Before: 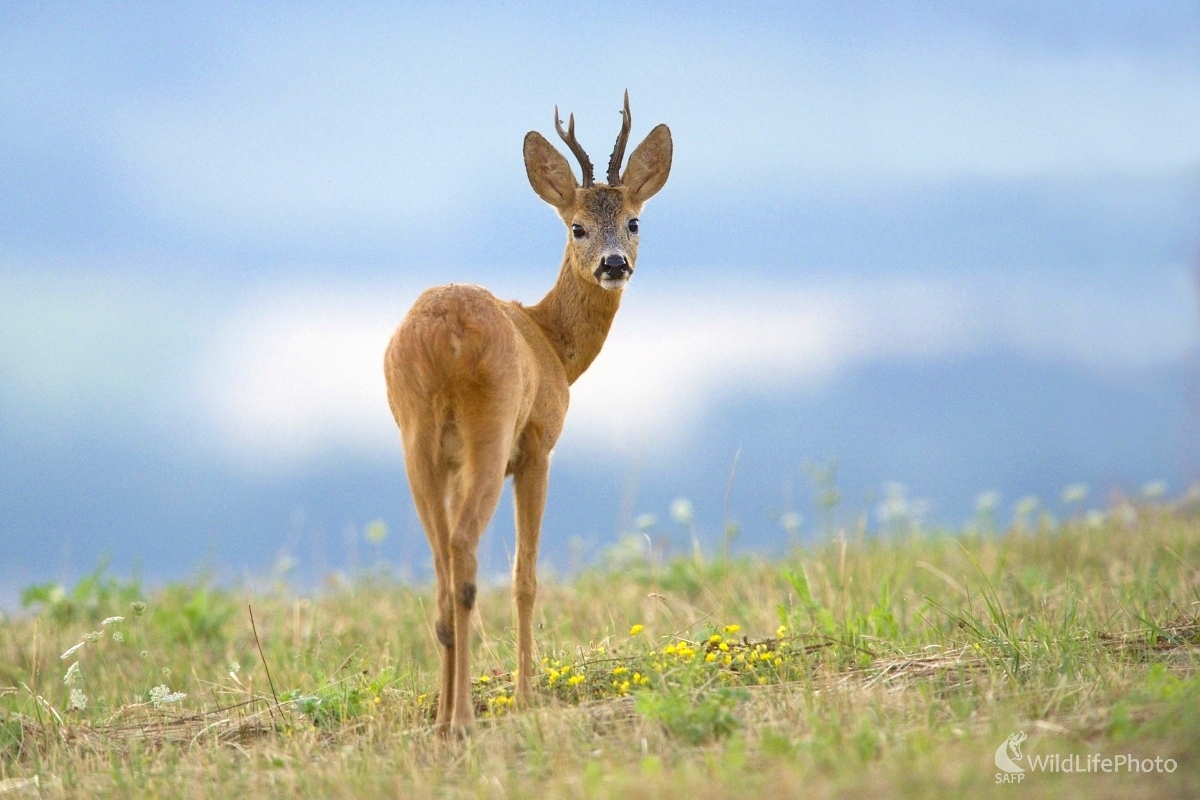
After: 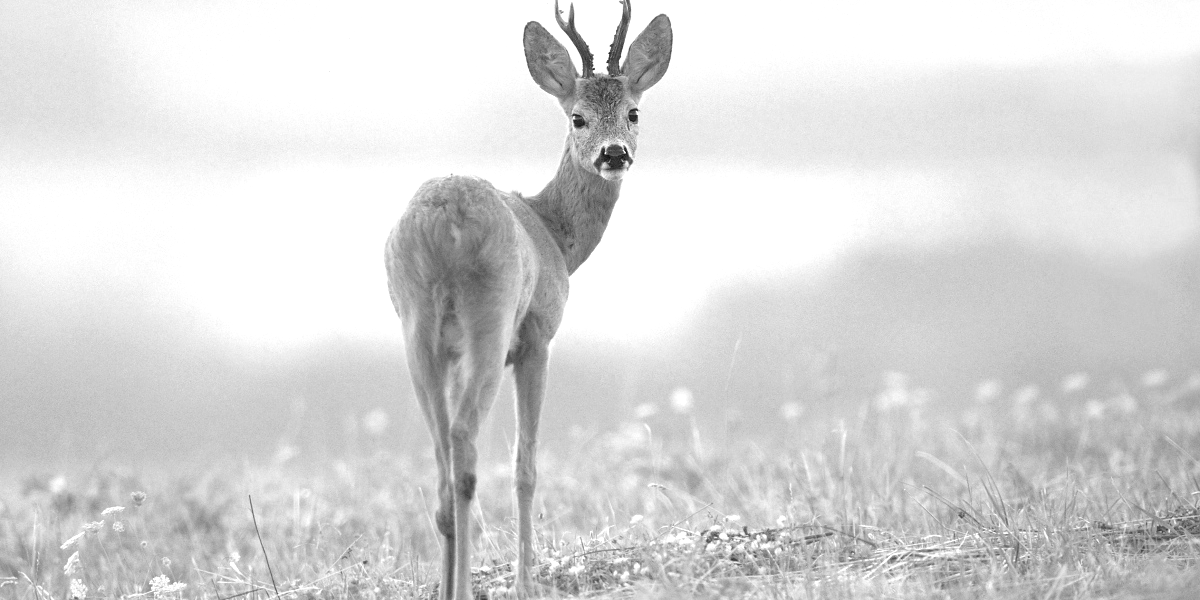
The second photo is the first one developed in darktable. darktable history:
crop: top 13.819%, bottom 11.169%
exposure: exposure 0.6 EV, compensate highlight preservation false
color balance rgb: linear chroma grading › global chroma 15%, perceptual saturation grading › global saturation 30%
monochrome: on, module defaults
